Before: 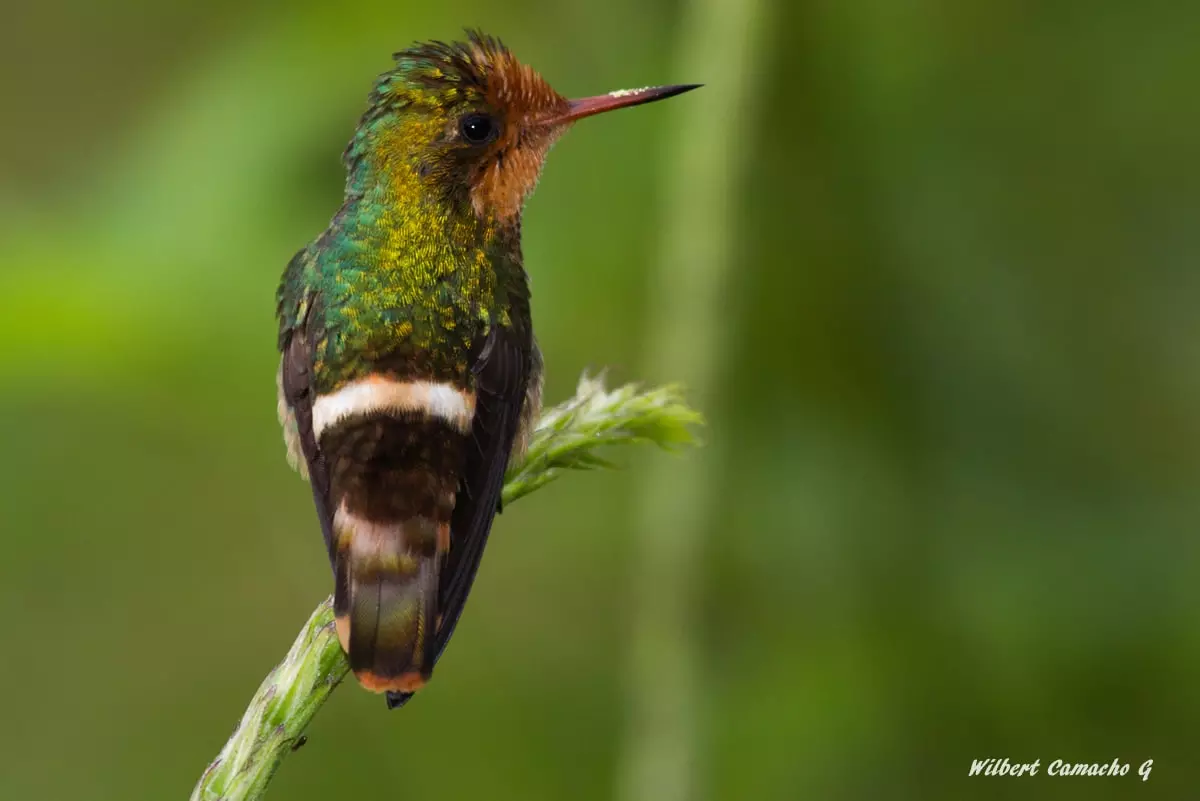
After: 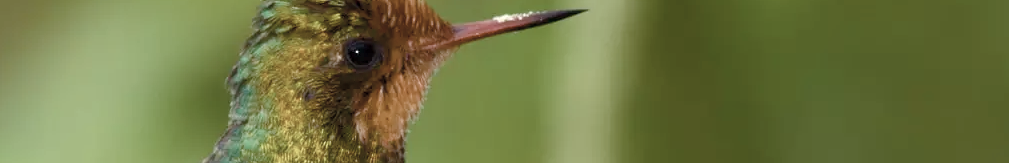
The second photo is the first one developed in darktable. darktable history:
color balance rgb: perceptual saturation grading › global saturation 20%, perceptual saturation grading › highlights -25.37%, perceptual saturation grading › shadows 50.004%, contrast -9.902%
crop and rotate: left 9.678%, top 9.58%, right 6.161%, bottom 70.054%
exposure: black level correction 0.001, exposure 0.5 EV, compensate highlight preservation false
color correction: highlights b* 0.04, saturation 0.544
